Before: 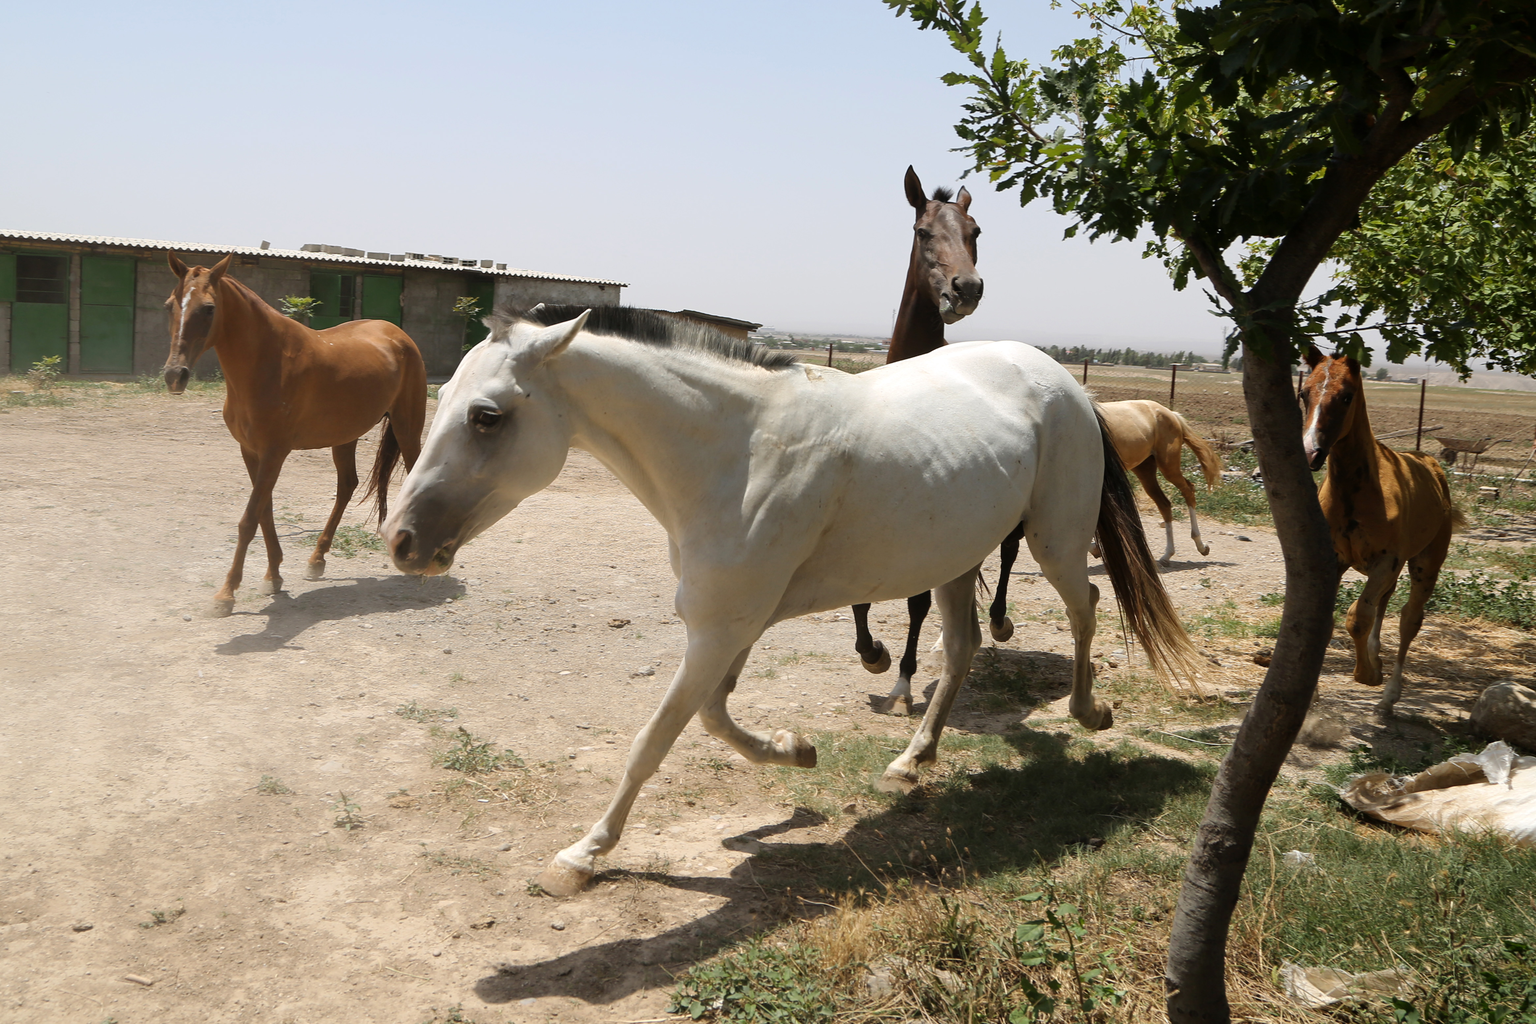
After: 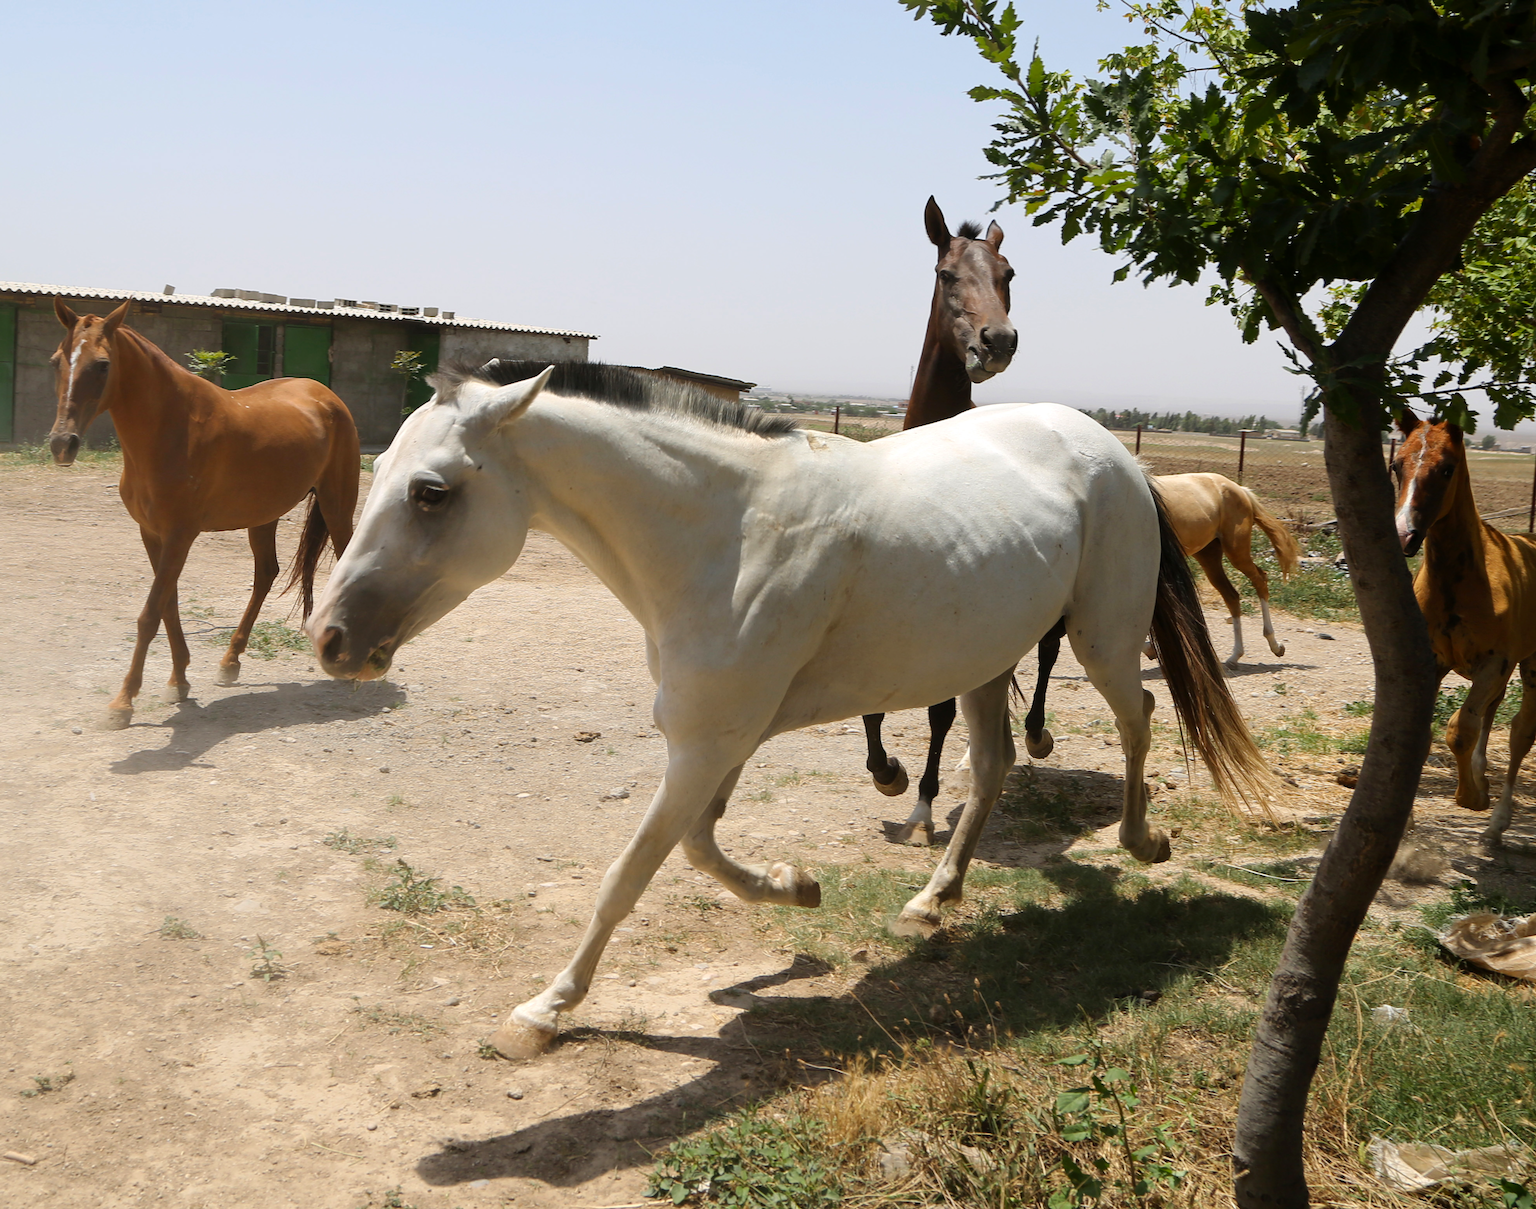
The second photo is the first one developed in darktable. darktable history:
crop: left 7.98%, right 7.373%
contrast brightness saturation: contrast 0.043, saturation 0.16
